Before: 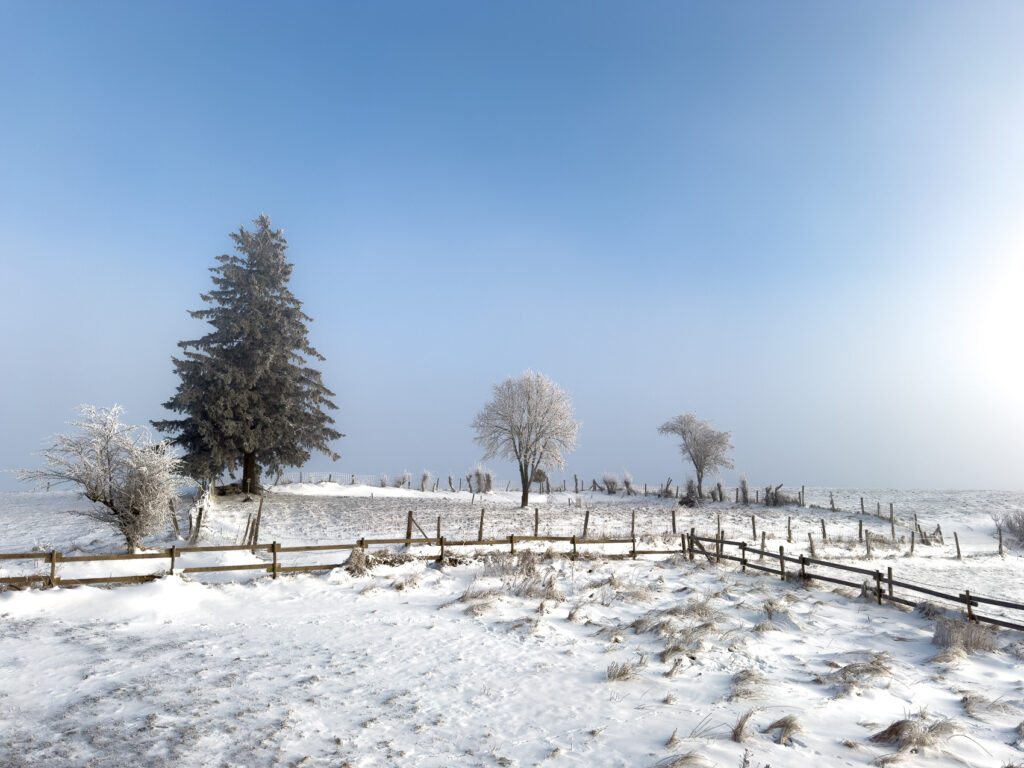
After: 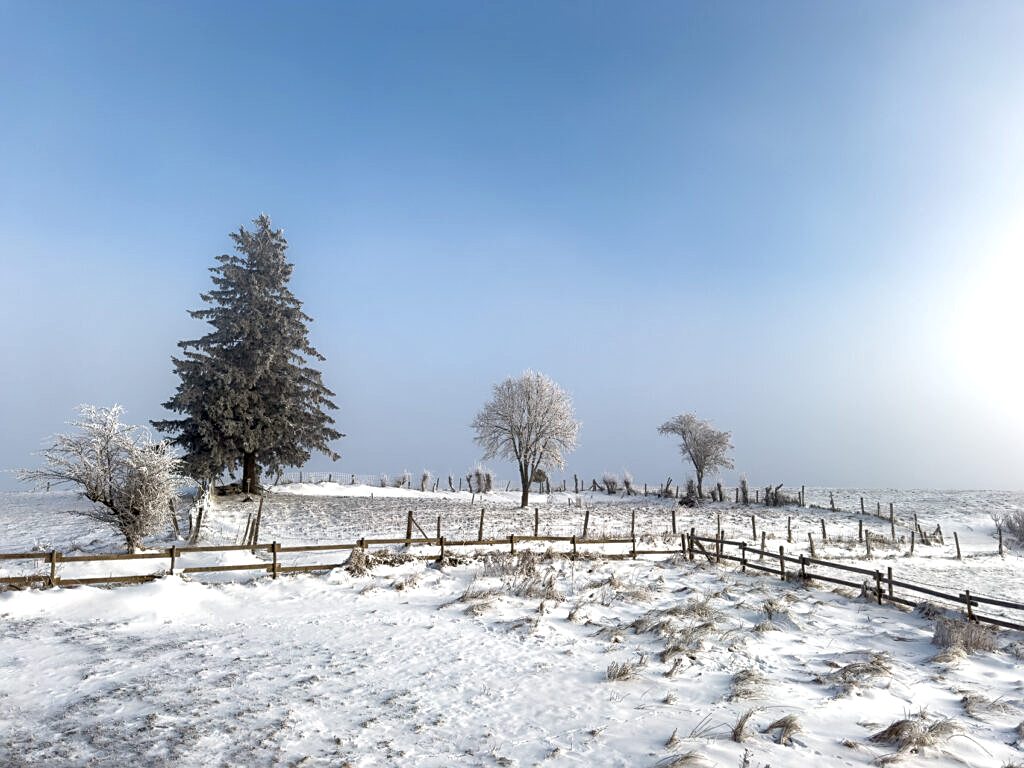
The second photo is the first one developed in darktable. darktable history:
local contrast: on, module defaults
color balance: contrast -0.5%
sharpen: on, module defaults
